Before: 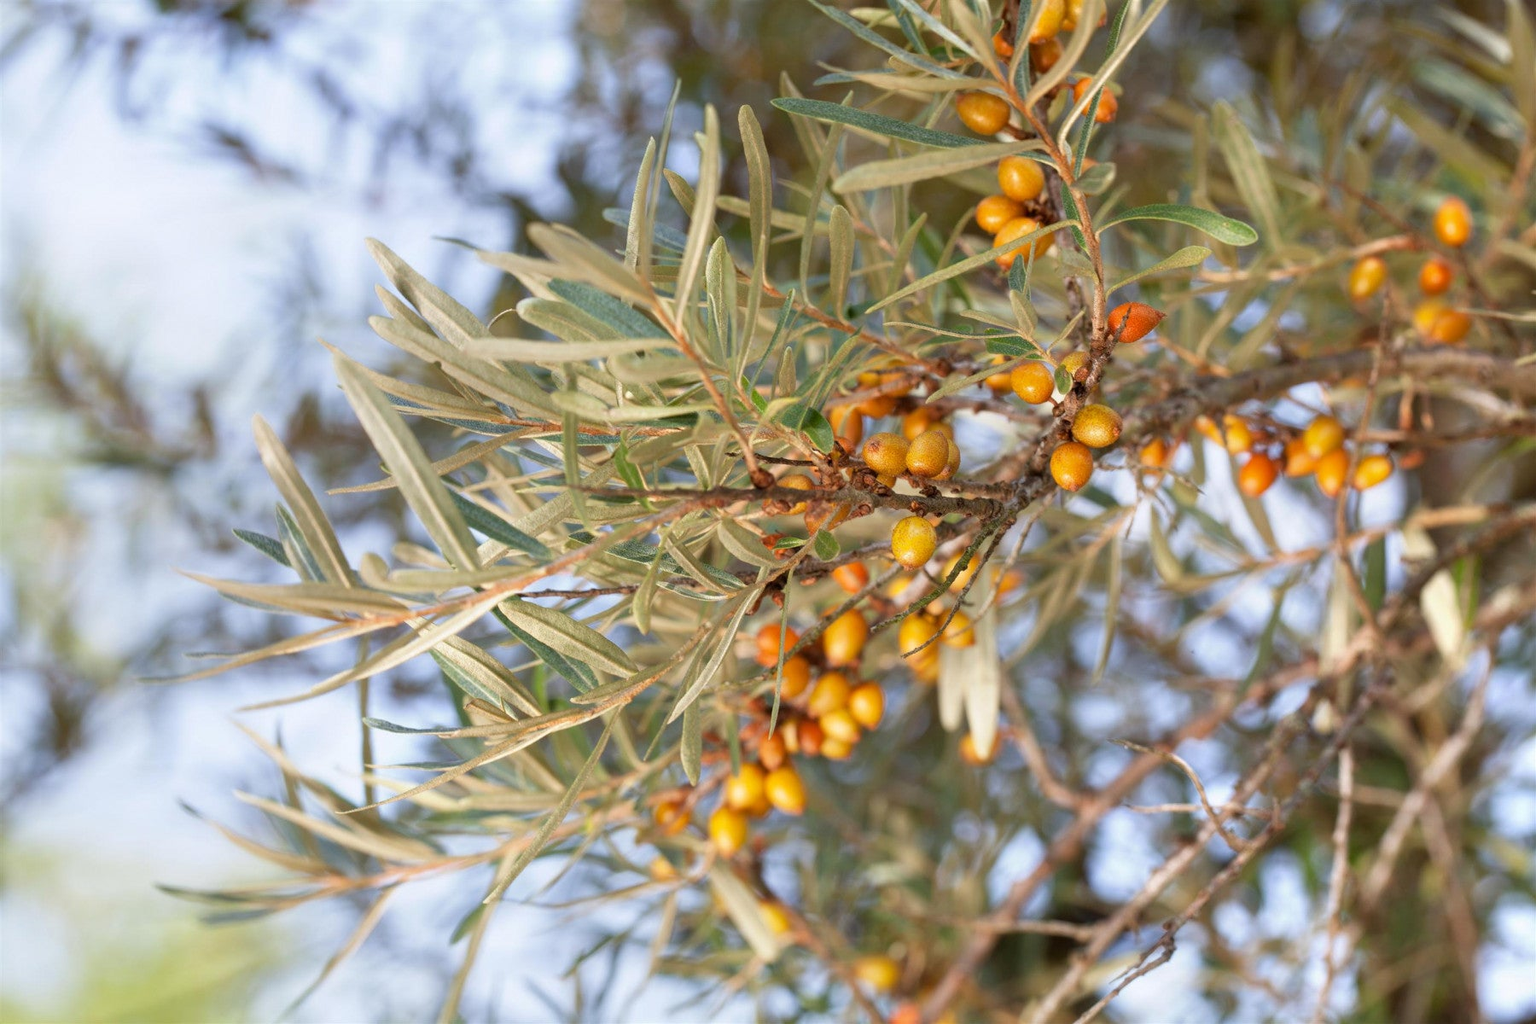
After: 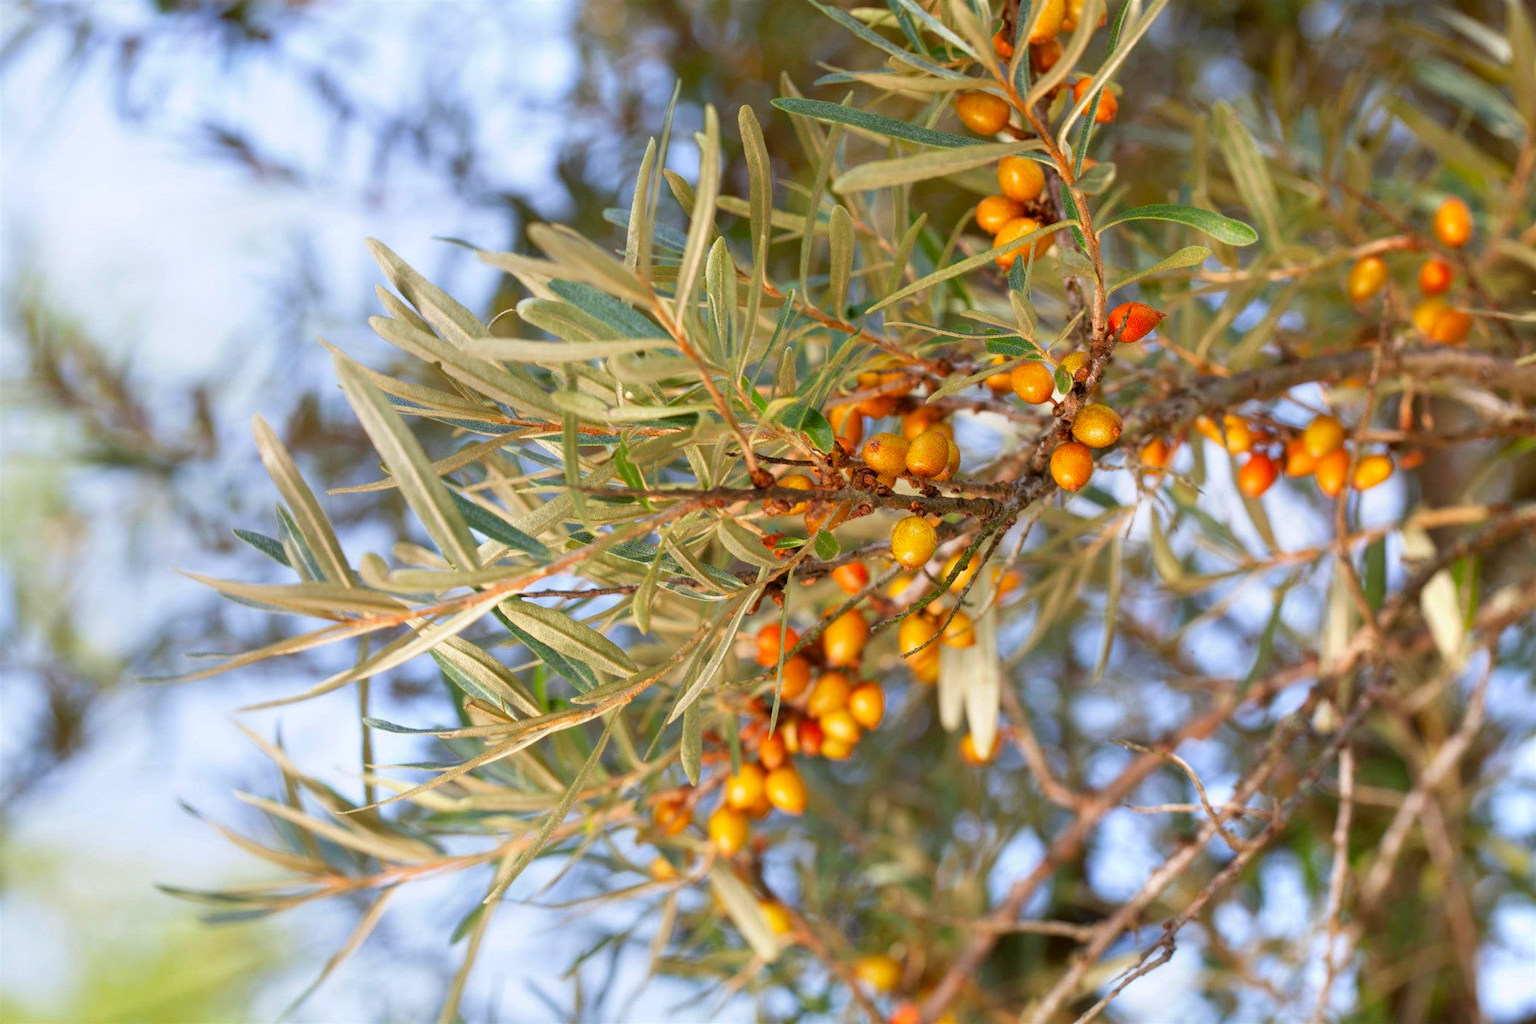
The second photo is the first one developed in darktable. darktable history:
contrast brightness saturation: brightness -0.015, saturation 0.335
